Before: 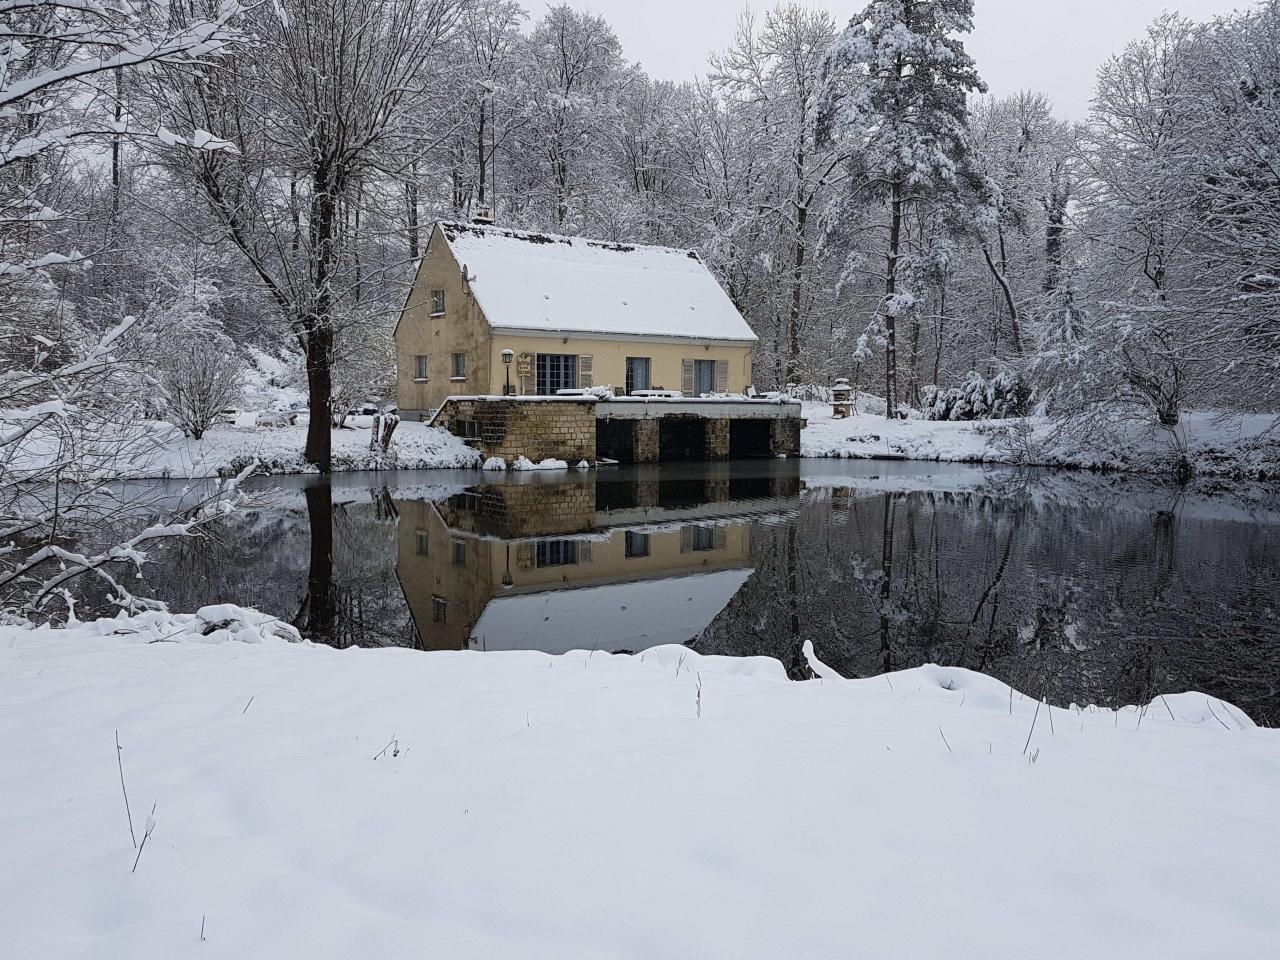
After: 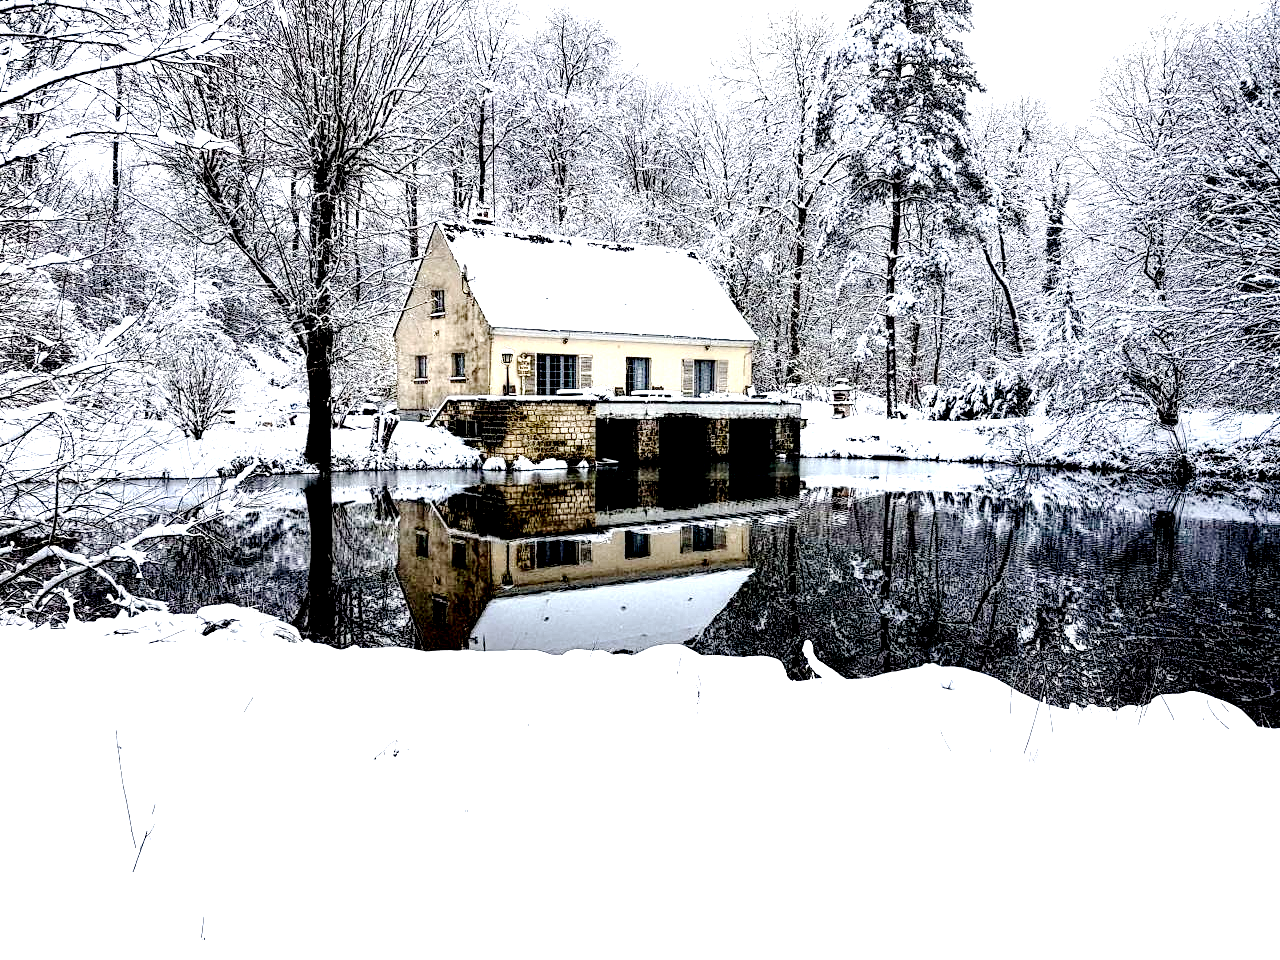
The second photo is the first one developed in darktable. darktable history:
exposure: black level correction 0, exposure 1.741 EV, compensate exposure bias true, compensate highlight preservation false
local contrast: shadows 185%, detail 225%
contrast brightness saturation: contrast 0.2, brightness -0.11, saturation 0.1
tone curve: curves: ch0 [(0, 0) (0.003, 0.002) (0.011, 0.006) (0.025, 0.012) (0.044, 0.021) (0.069, 0.027) (0.1, 0.035) (0.136, 0.06) (0.177, 0.108) (0.224, 0.173) (0.277, 0.26) (0.335, 0.353) (0.399, 0.453) (0.468, 0.555) (0.543, 0.641) (0.623, 0.724) (0.709, 0.792) (0.801, 0.857) (0.898, 0.918) (1, 1)], preserve colors none
